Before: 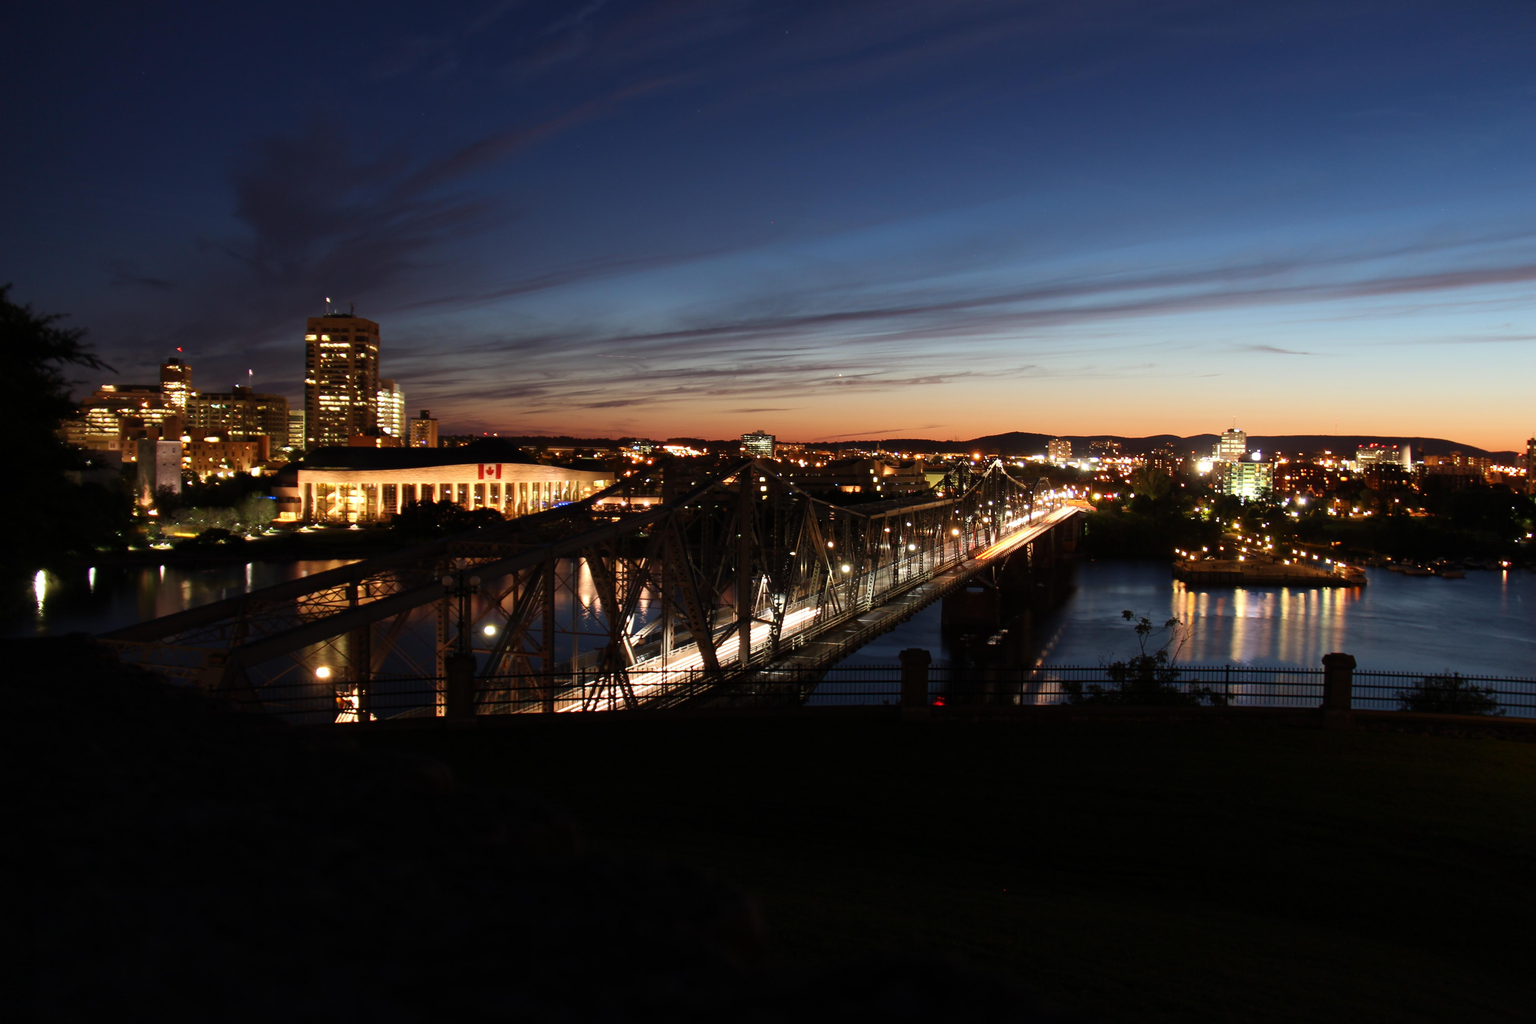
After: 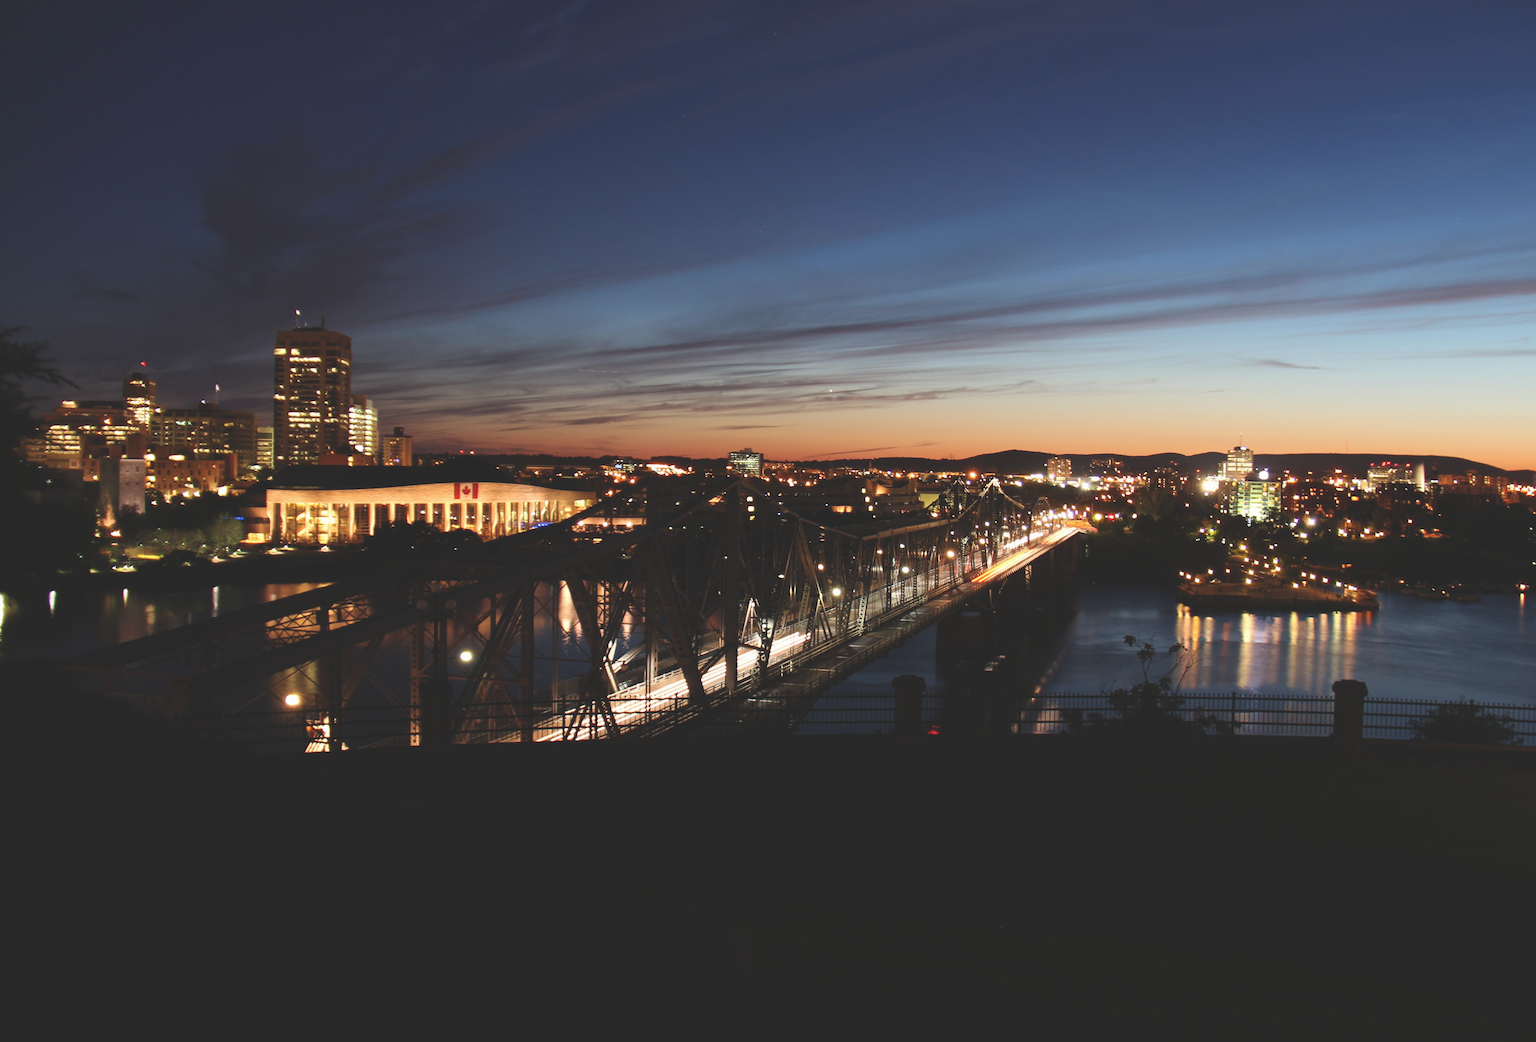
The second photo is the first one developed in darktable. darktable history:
exposure: black level correction -0.021, exposure -0.038 EV, compensate highlight preservation false
crop and rotate: left 2.754%, right 1.136%, bottom 2.137%
